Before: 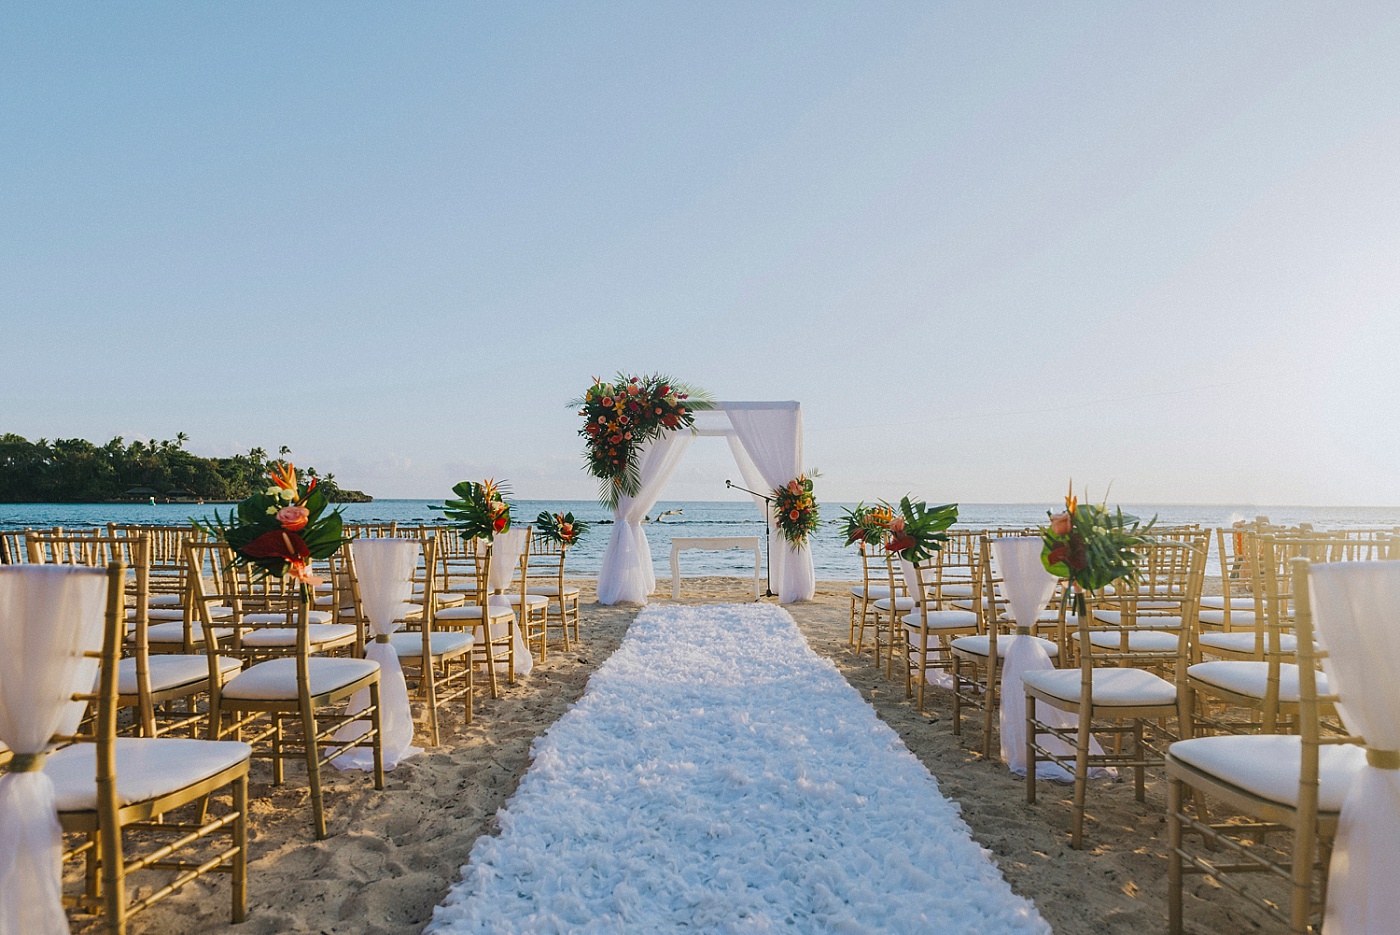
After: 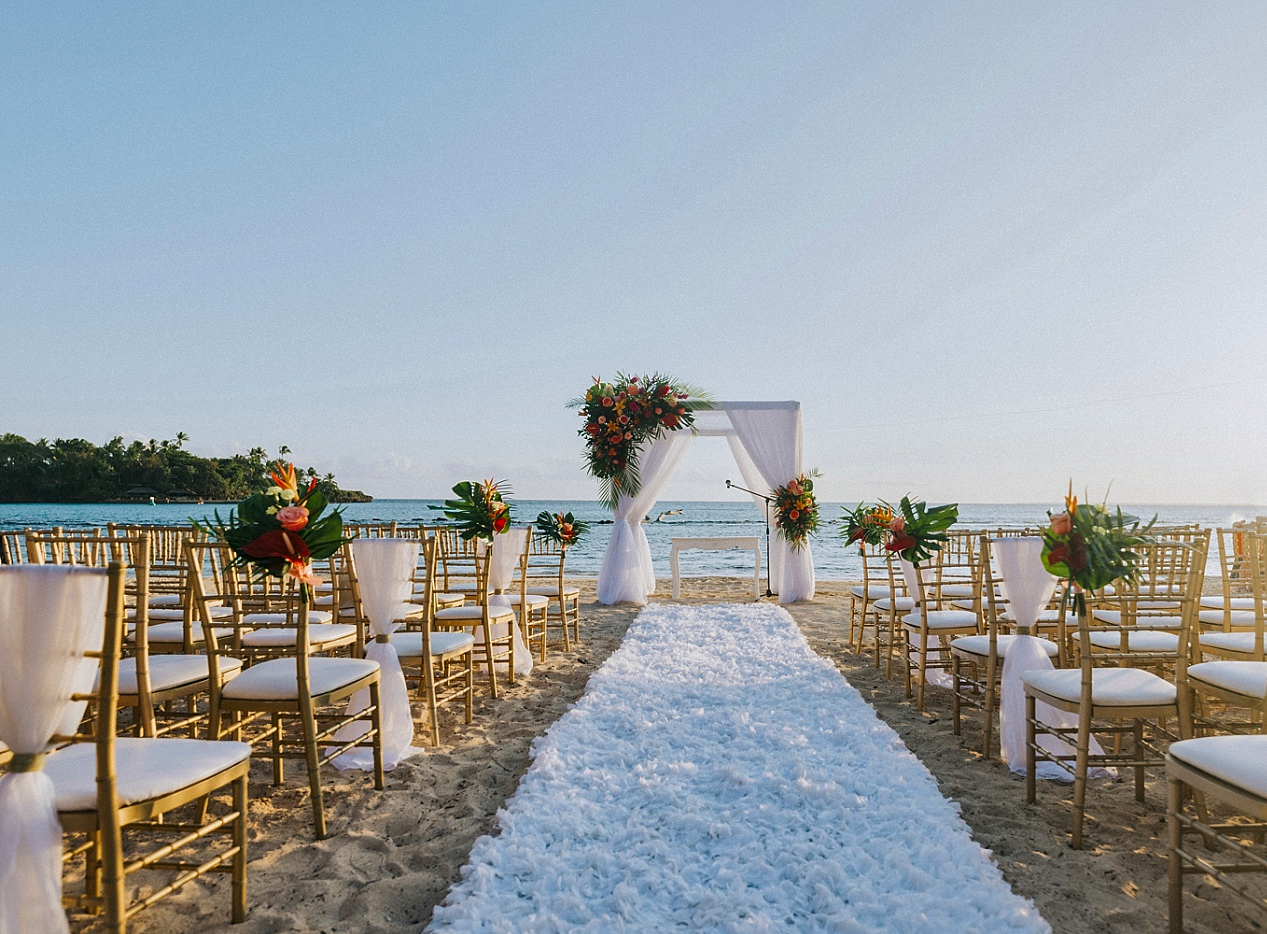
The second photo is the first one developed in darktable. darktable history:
crop: right 9.481%, bottom 0.043%
local contrast: mode bilateral grid, contrast 20, coarseness 49, detail 141%, midtone range 0.2
